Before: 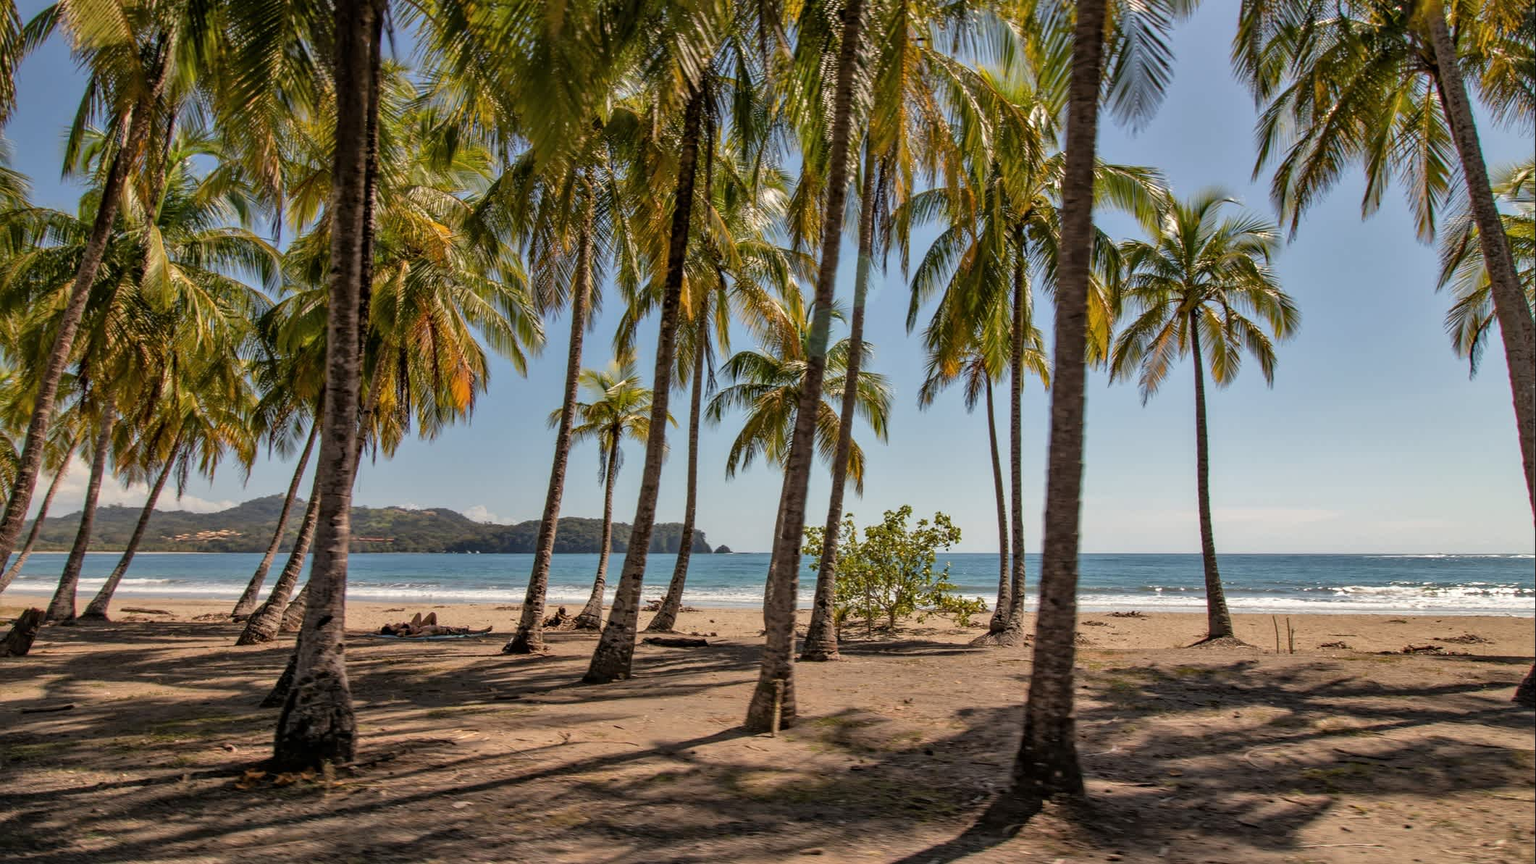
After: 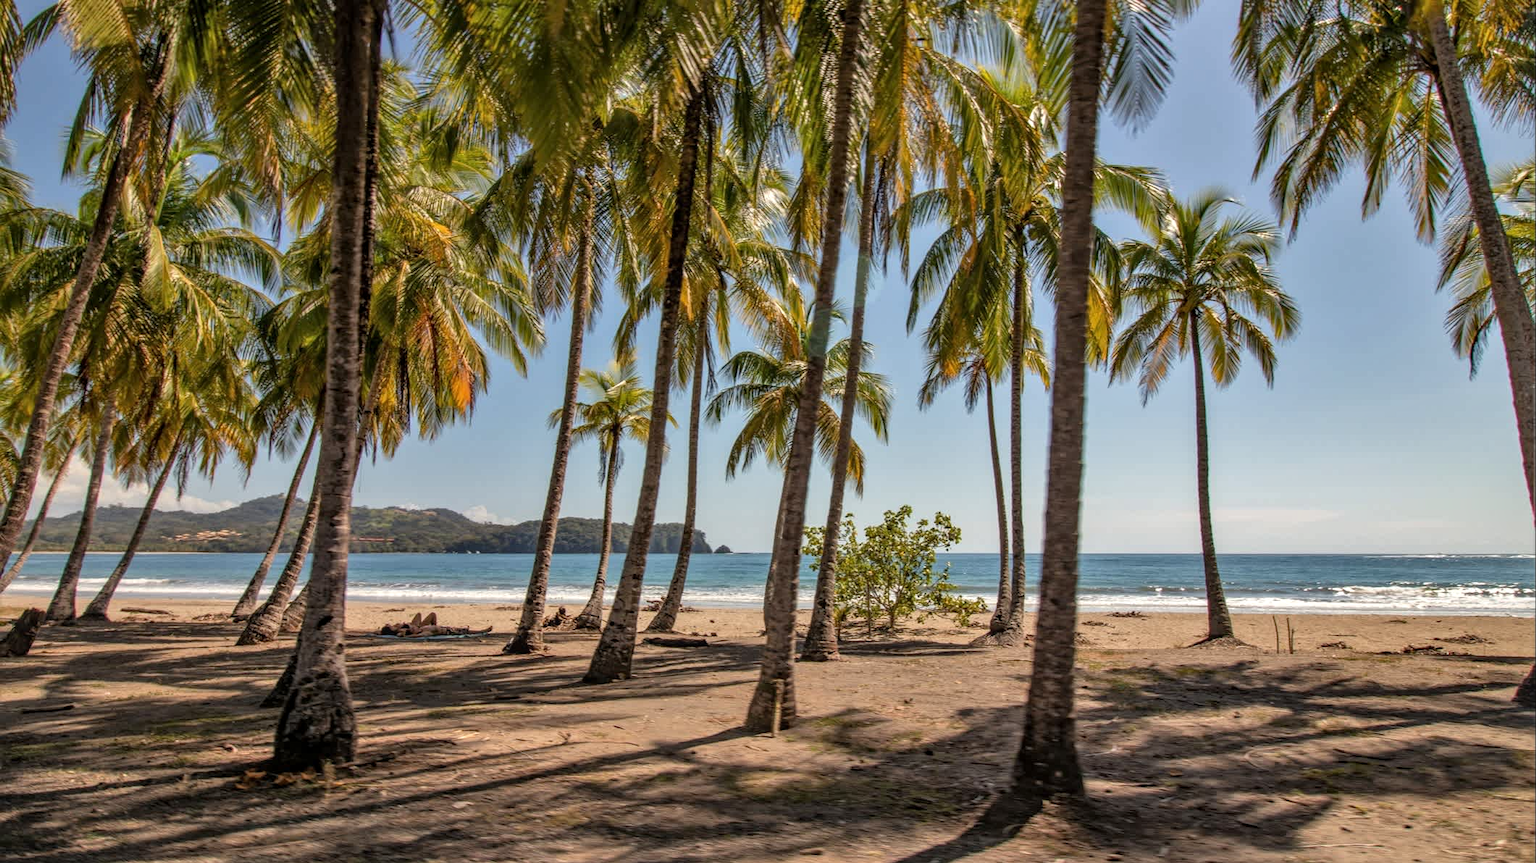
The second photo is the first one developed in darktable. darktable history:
exposure: exposure 0.201 EV, compensate highlight preservation false
local contrast: detail 113%
